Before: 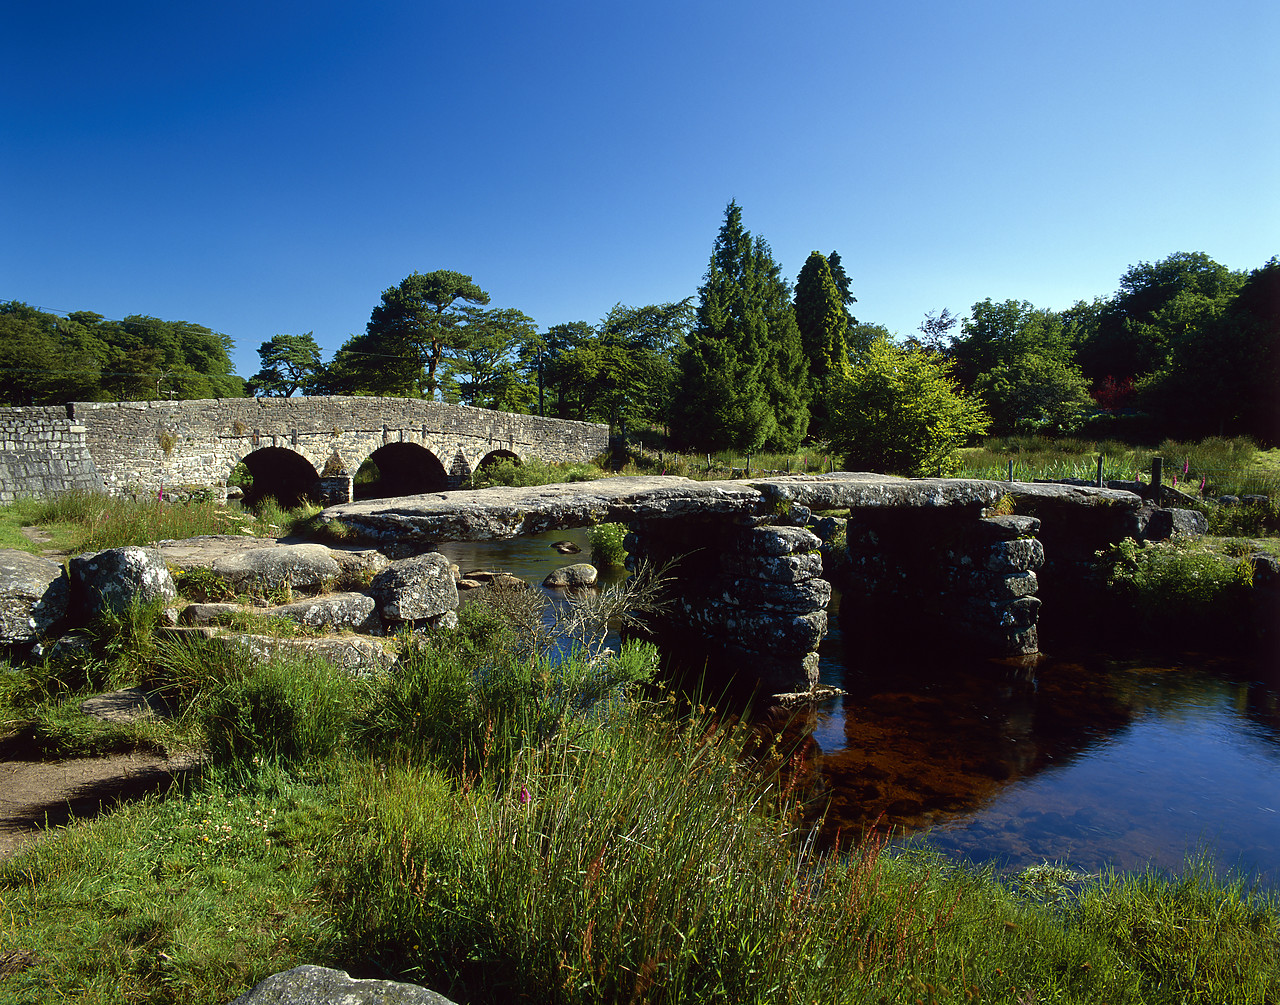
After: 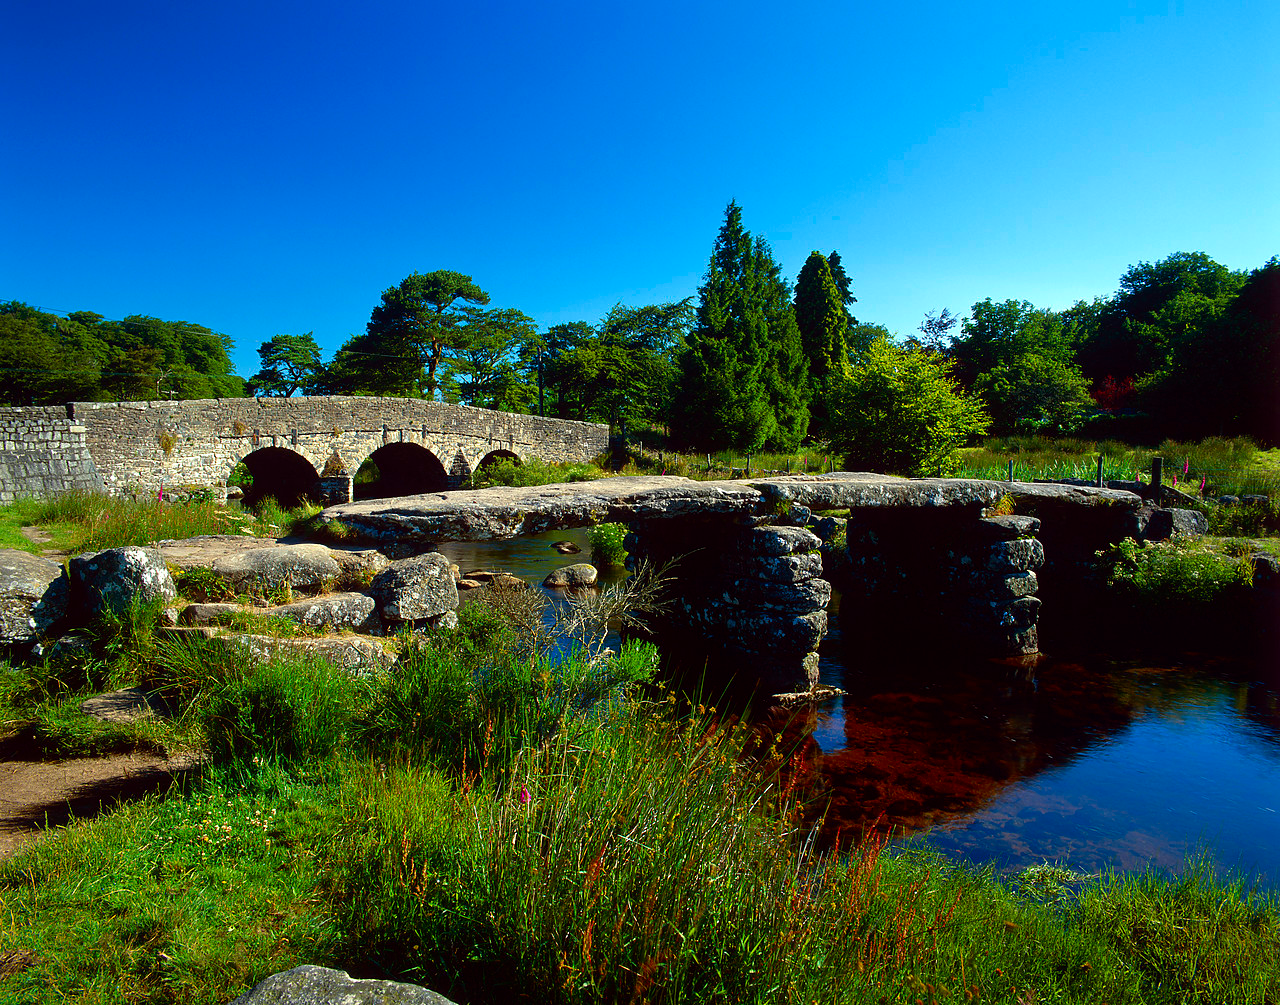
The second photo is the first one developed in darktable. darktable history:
contrast brightness saturation: brightness -0.021, saturation 0.337
